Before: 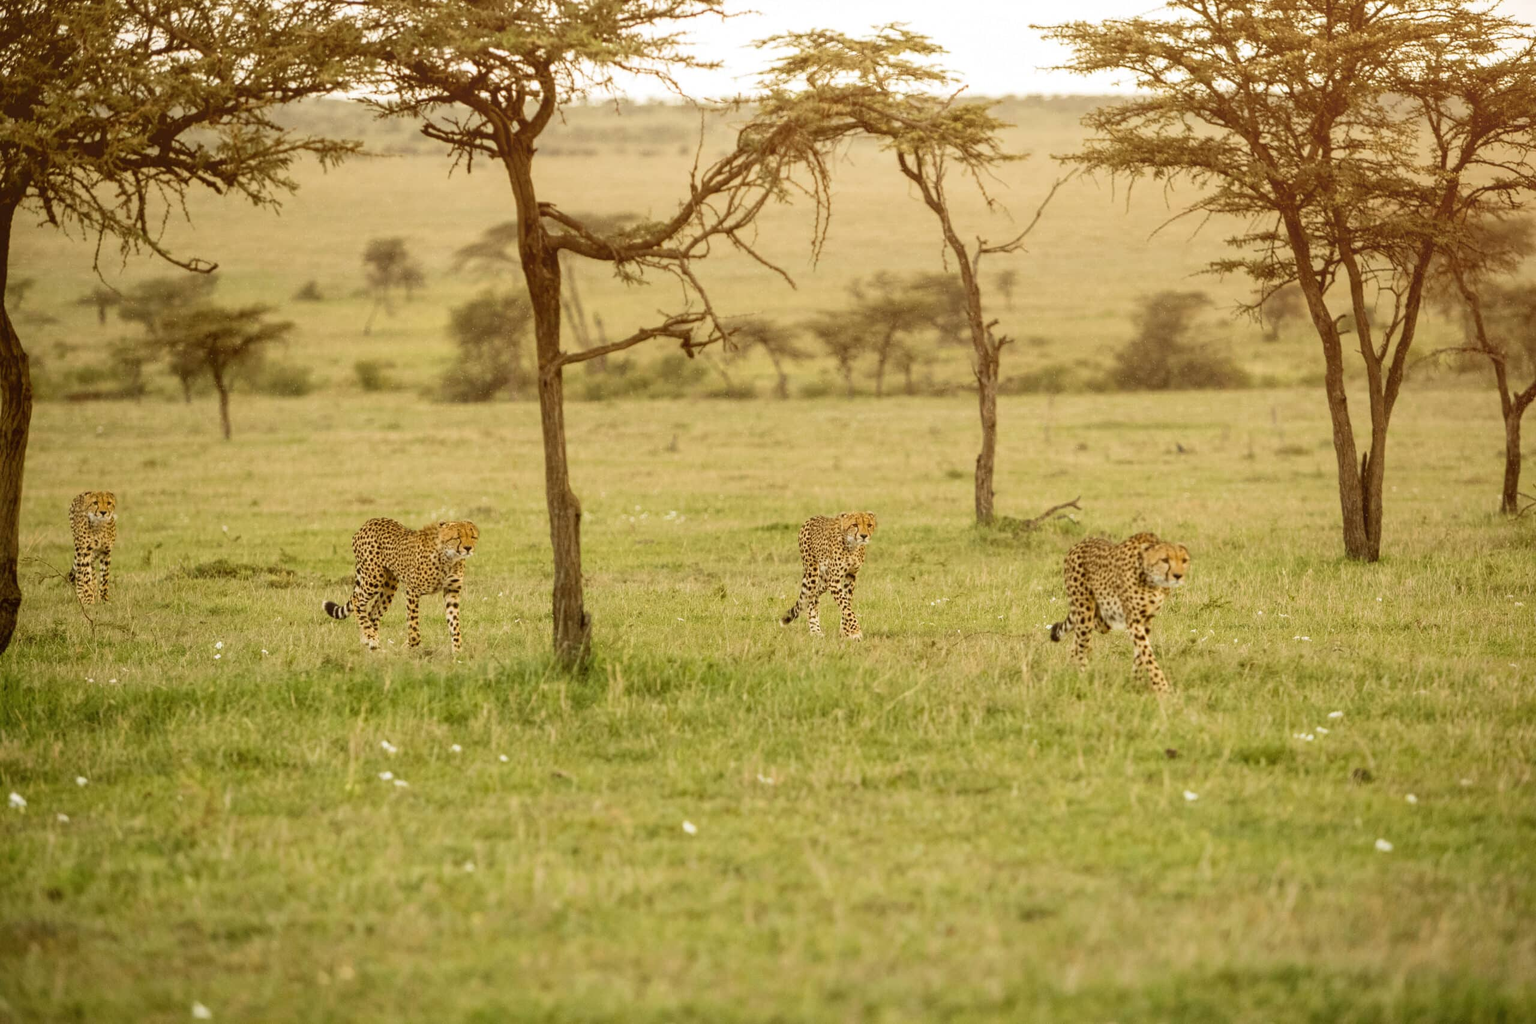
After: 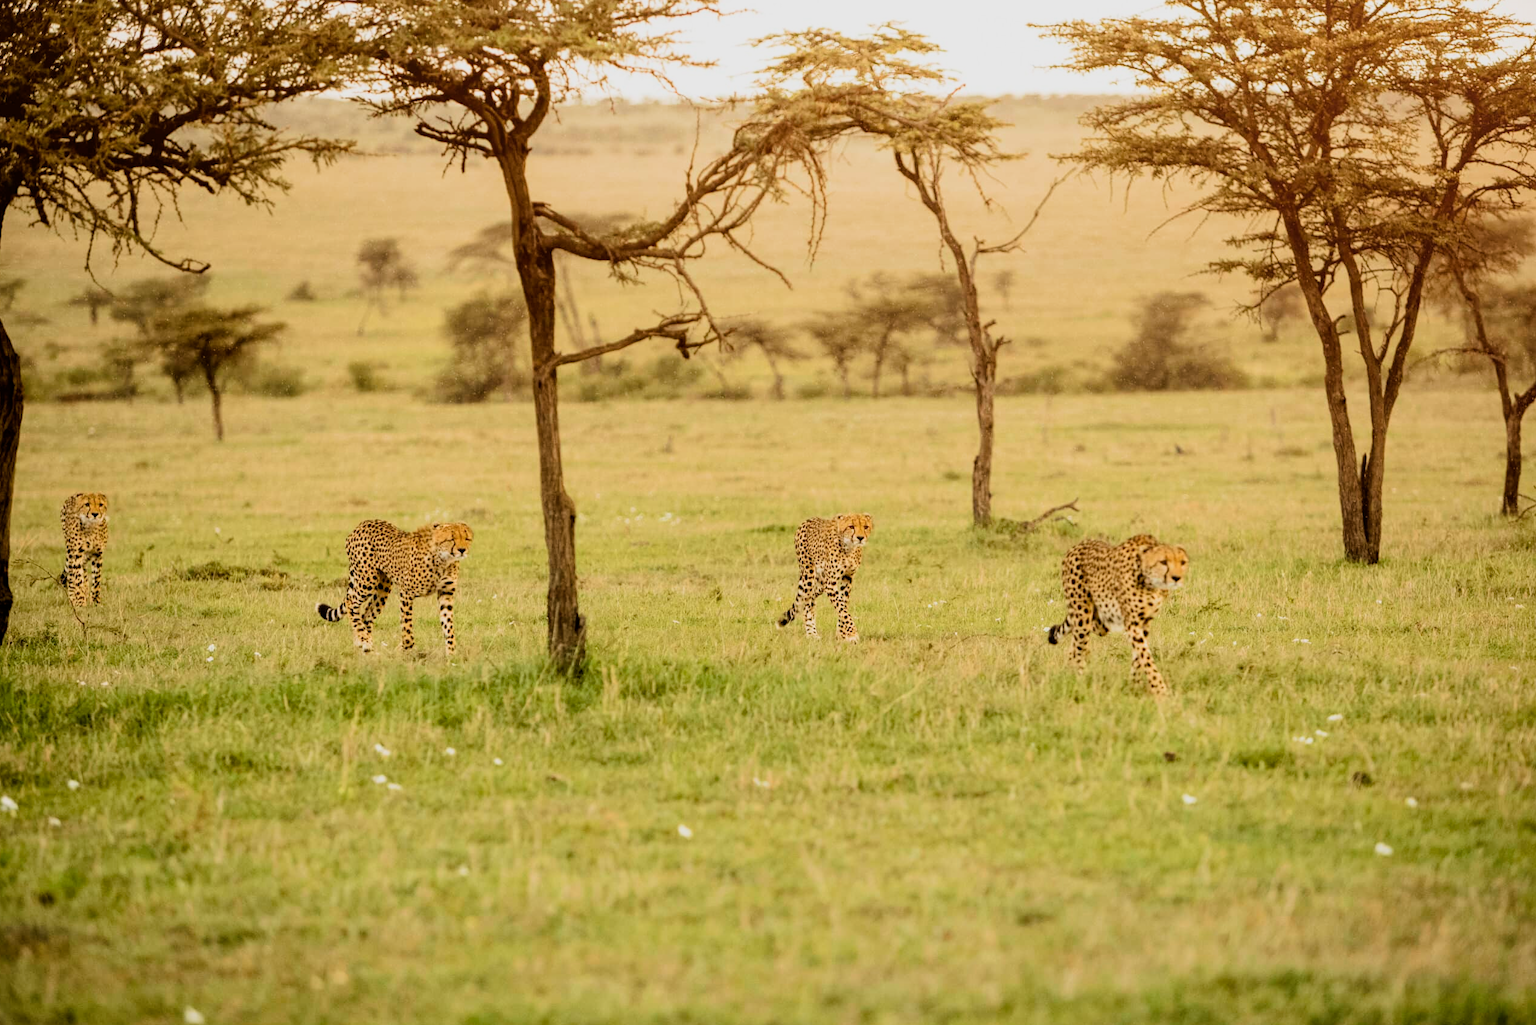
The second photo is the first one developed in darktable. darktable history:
filmic rgb: black relative exposure -5 EV, hardness 2.88, contrast 1.4, highlights saturation mix -30%
crop and rotate: left 0.614%, top 0.179%, bottom 0.309%
